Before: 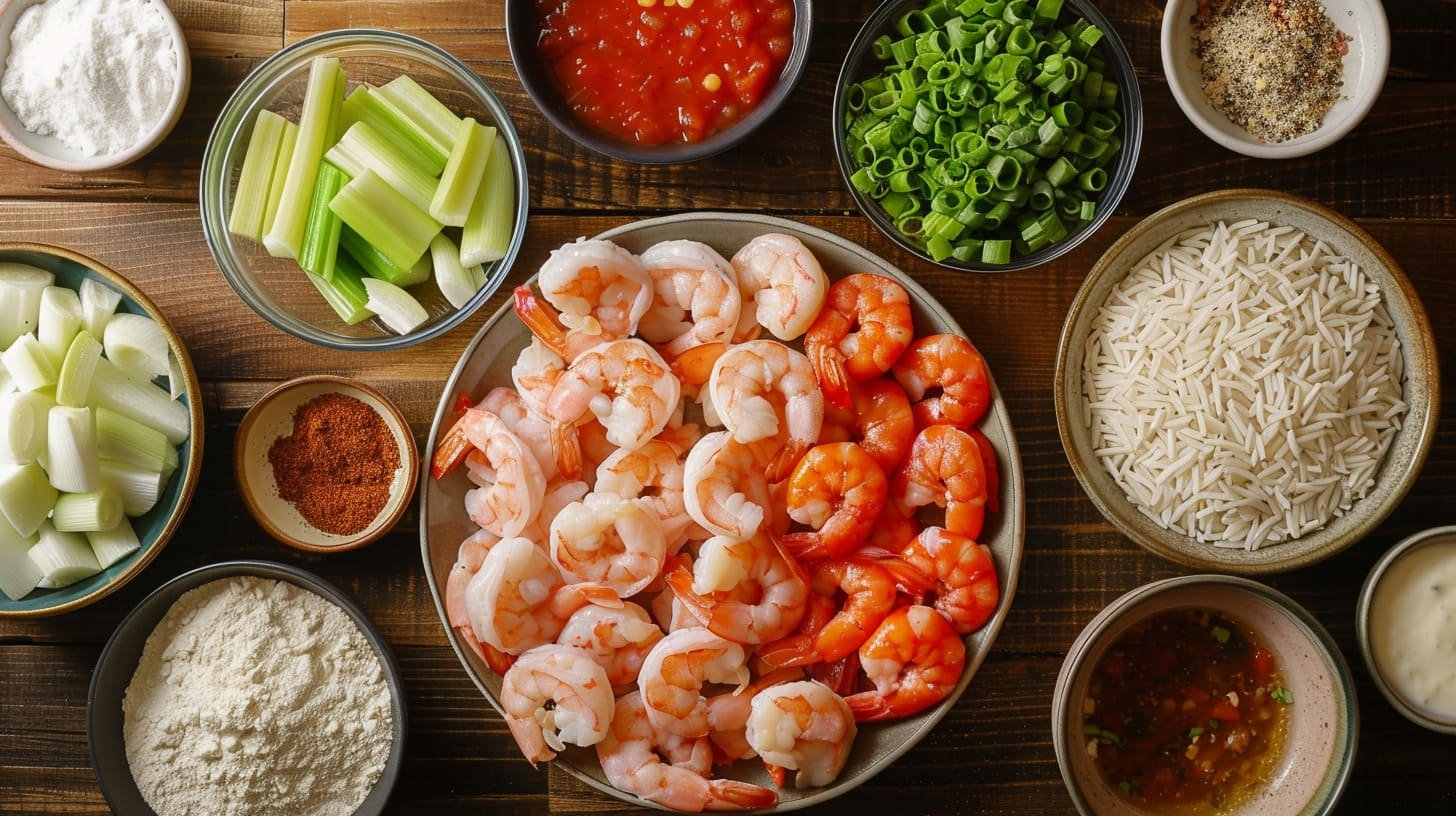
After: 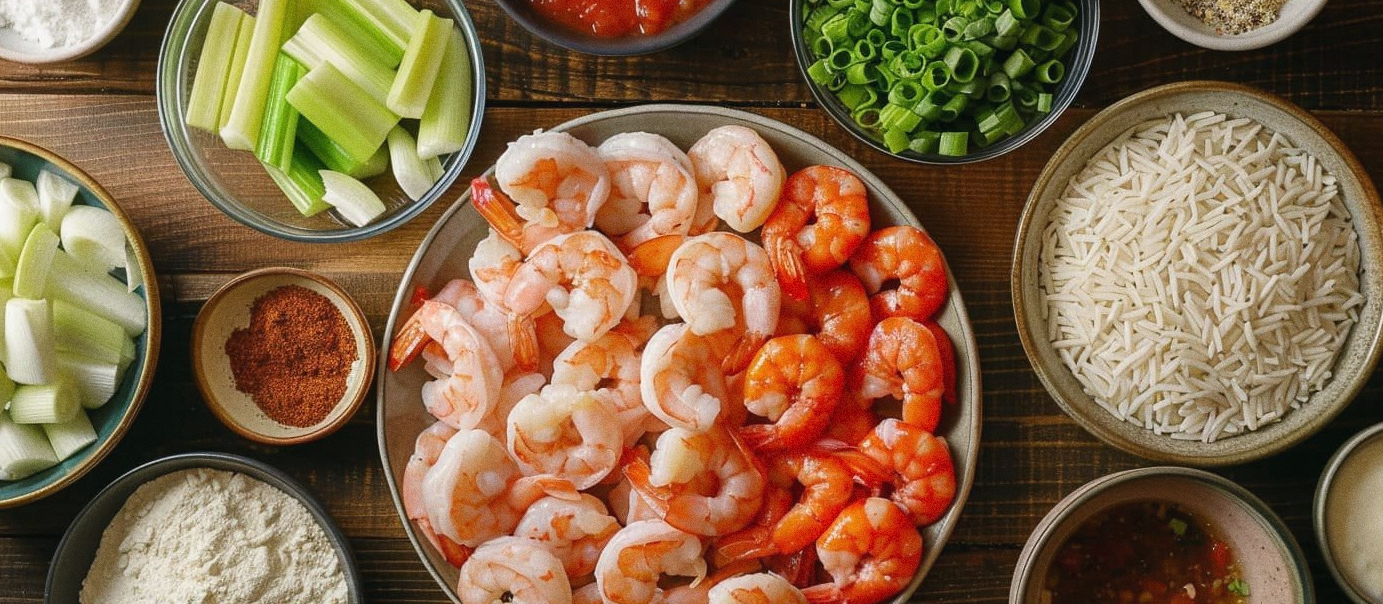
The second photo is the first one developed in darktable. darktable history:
color balance: mode lift, gamma, gain (sRGB), lift [1, 1, 1.022, 1.026]
grain: coarseness 0.09 ISO
crop and rotate: left 2.991%, top 13.302%, right 1.981%, bottom 12.636%
